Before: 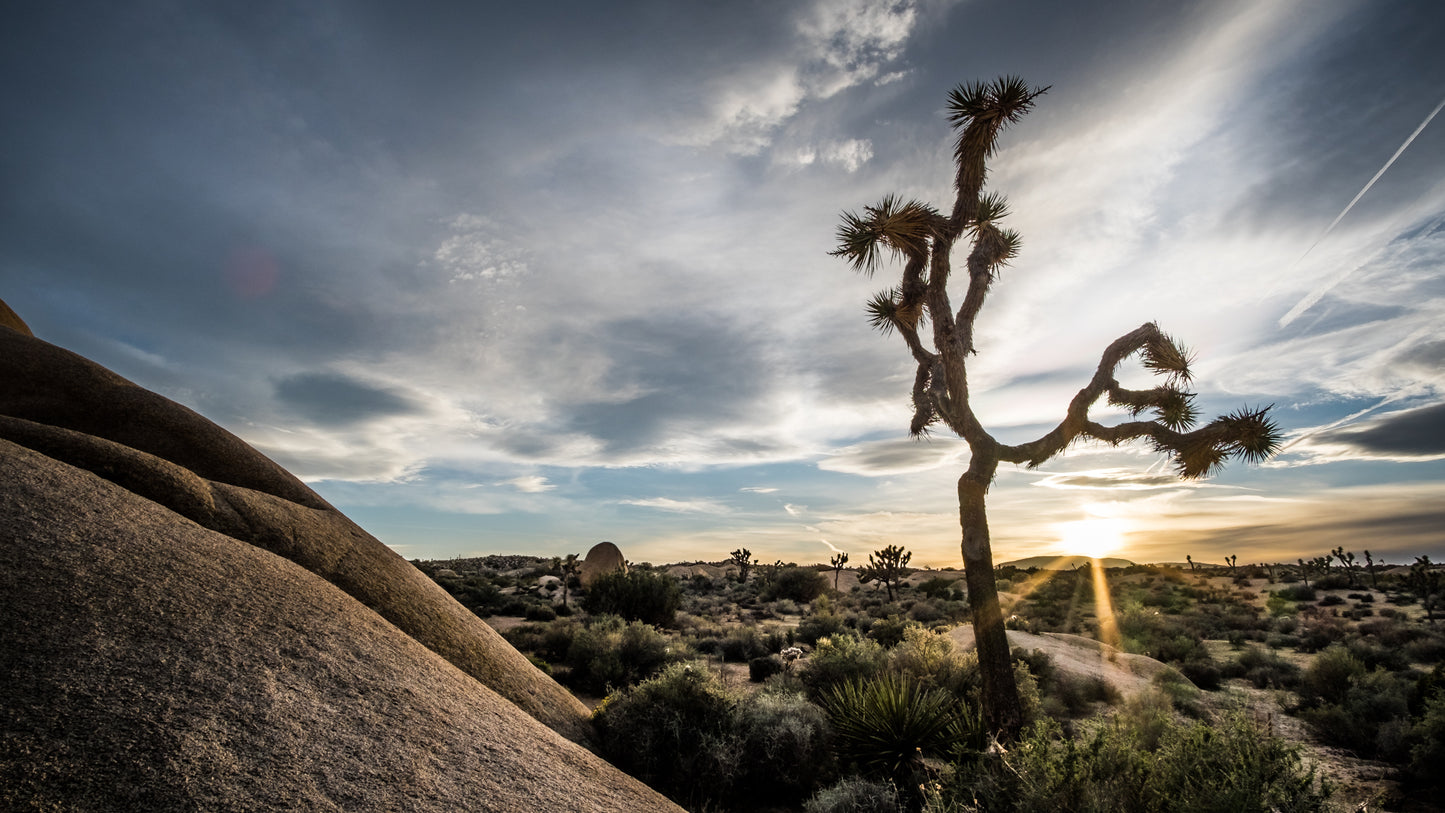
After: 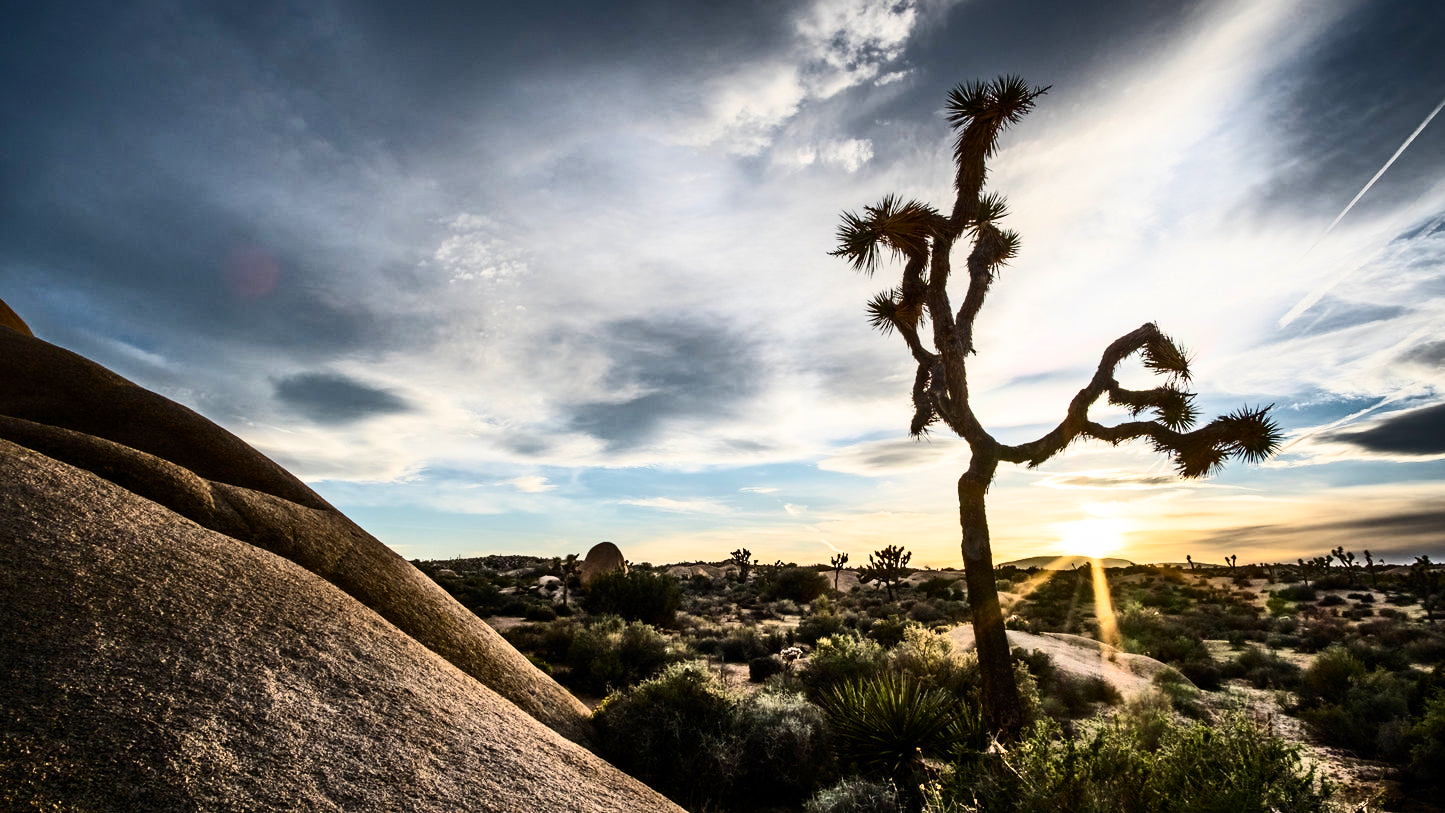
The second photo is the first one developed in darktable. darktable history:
shadows and highlights: shadows 49, highlights -41, soften with gaussian
contrast brightness saturation: contrast 0.4, brightness 0.1, saturation 0.21
